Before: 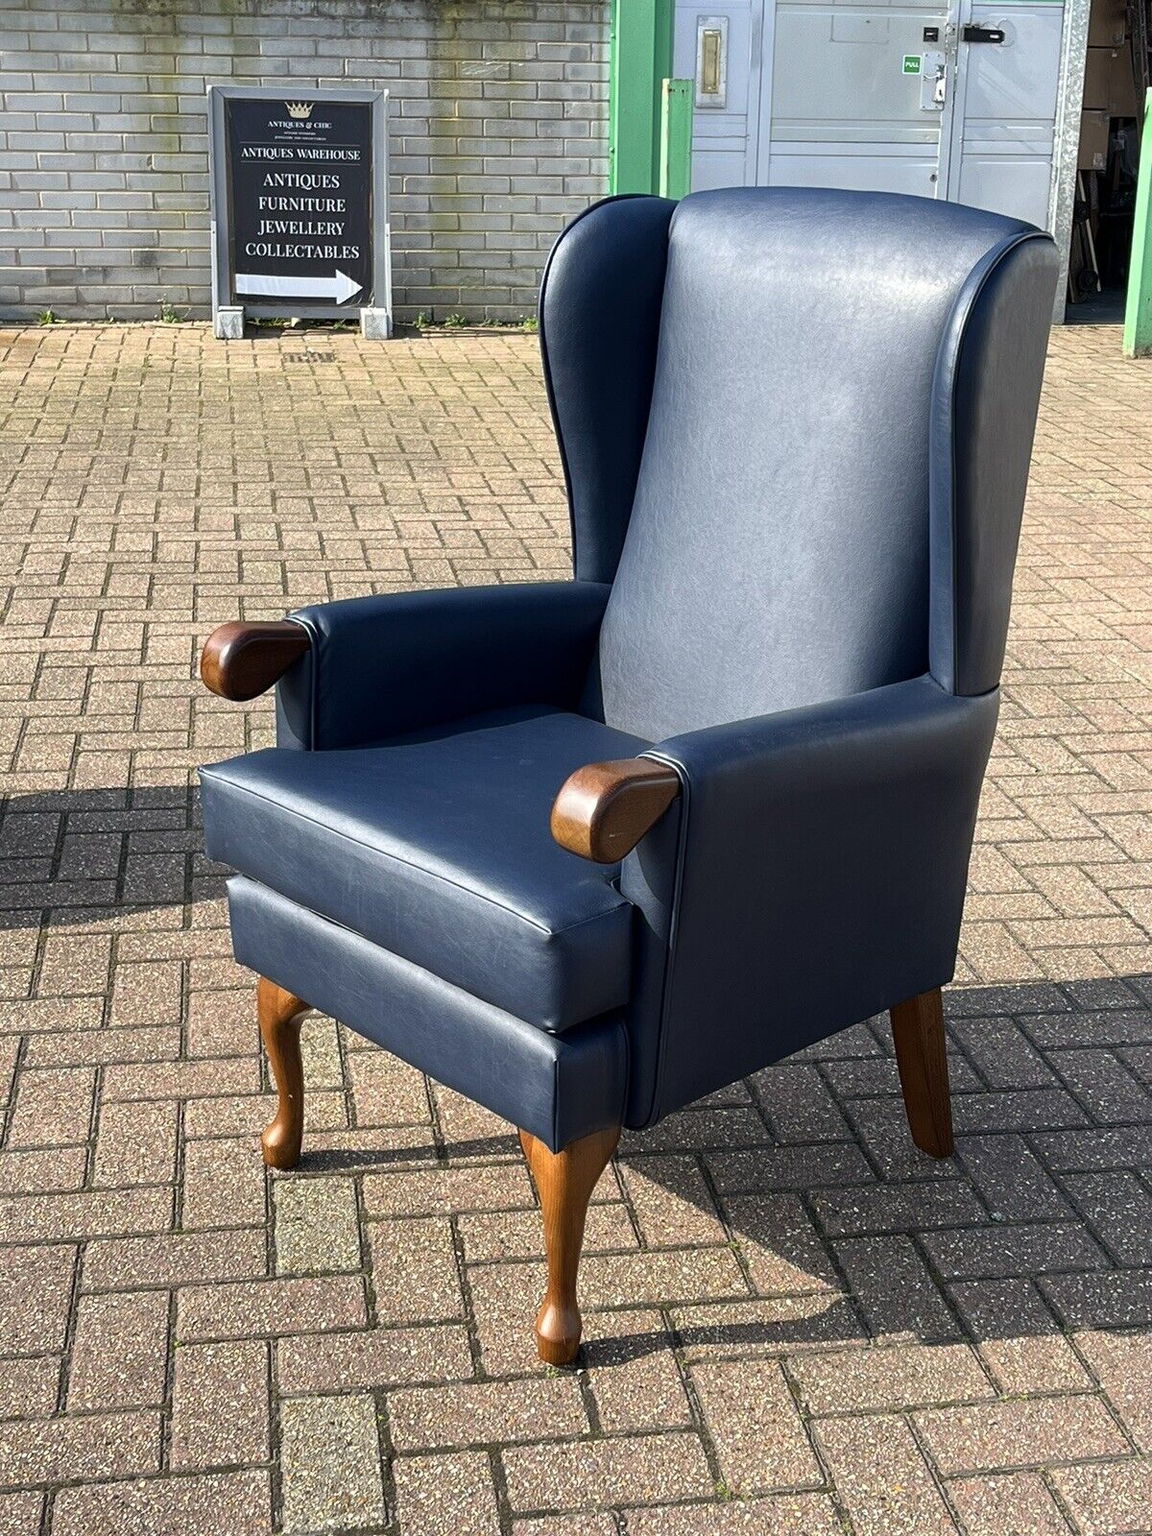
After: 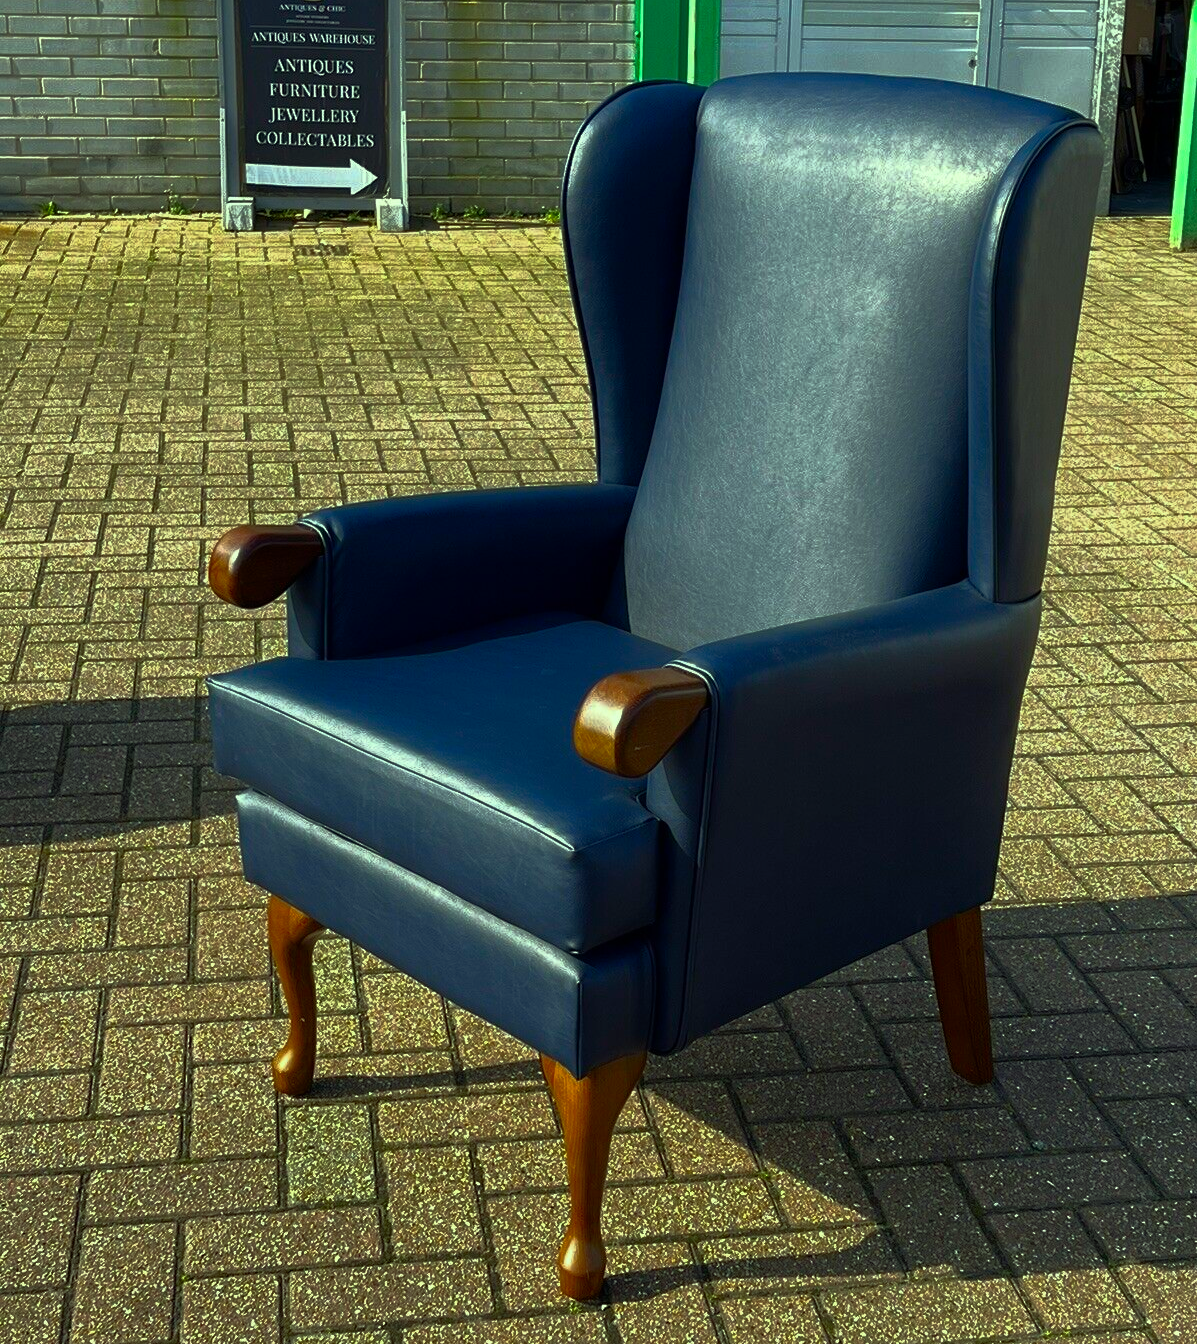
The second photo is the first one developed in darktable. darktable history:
color correction: highlights a* -10.77, highlights b* 9.8, saturation 1.72
crop: top 7.625%, bottom 8.027%
base curve: curves: ch0 [(0, 0) (0.564, 0.291) (0.802, 0.731) (1, 1)]
